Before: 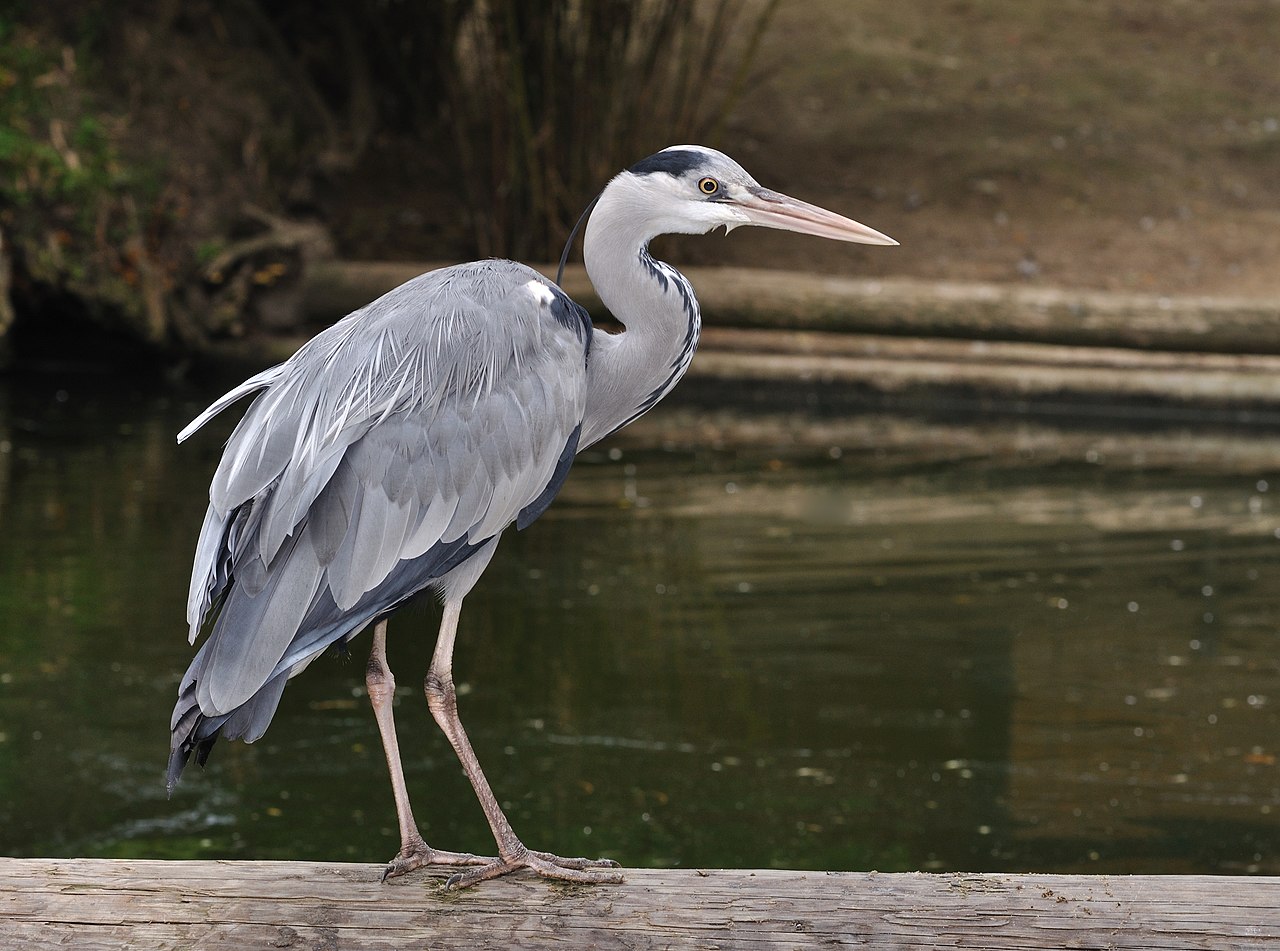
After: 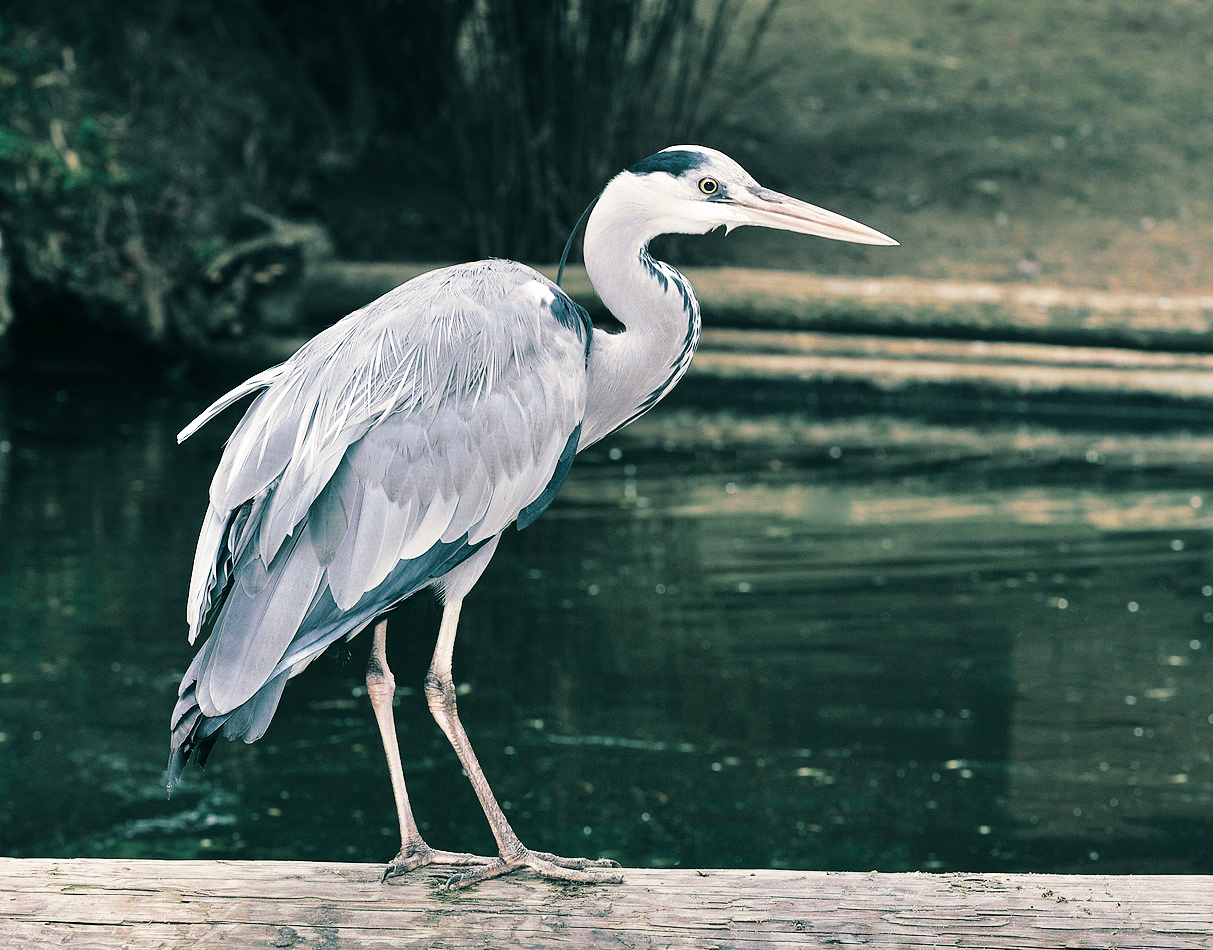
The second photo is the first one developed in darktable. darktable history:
split-toning: shadows › hue 186.43°, highlights › hue 49.29°, compress 30.29%
base curve: curves: ch0 [(0, 0) (0.028, 0.03) (0.121, 0.232) (0.46, 0.748) (0.859, 0.968) (1, 1)], preserve colors none
crop and rotate: right 5.167%
